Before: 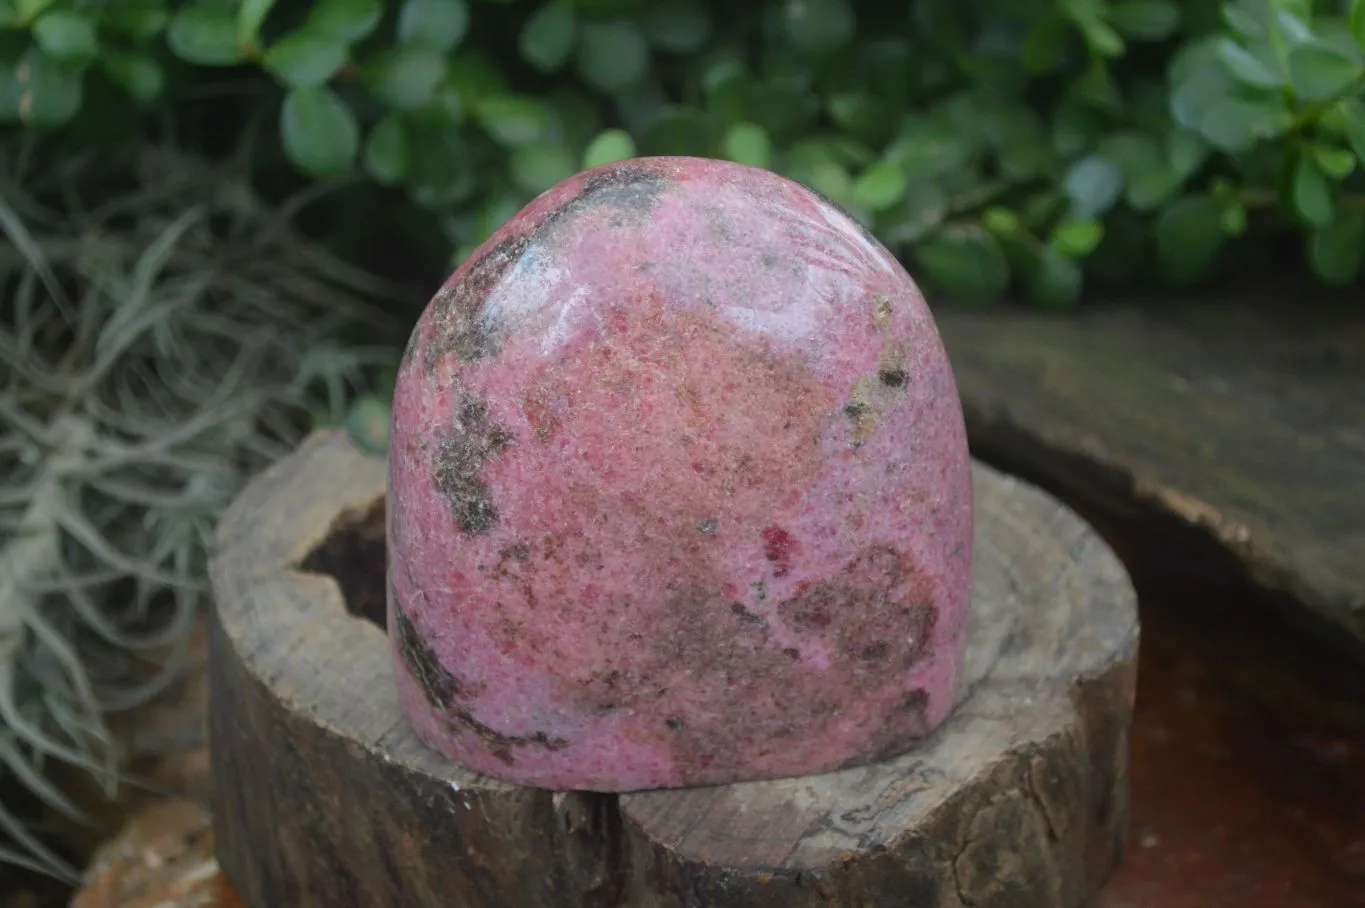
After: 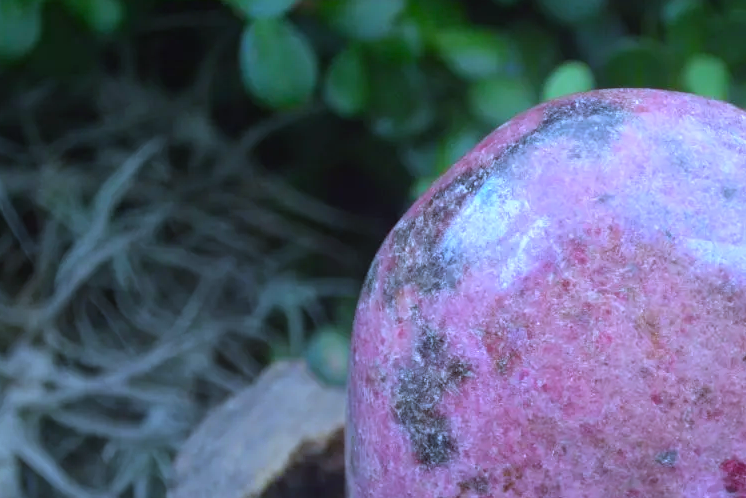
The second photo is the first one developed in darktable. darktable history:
exposure: exposure 0.197 EV, compensate highlight preservation false
crop and rotate: left 3.047%, top 7.509%, right 42.236%, bottom 37.598%
white balance: red 0.871, blue 1.249
color balance: lift [1, 1.001, 0.999, 1.001], gamma [1, 1.004, 1.007, 0.993], gain [1, 0.991, 0.987, 1.013], contrast 10%, output saturation 120%
